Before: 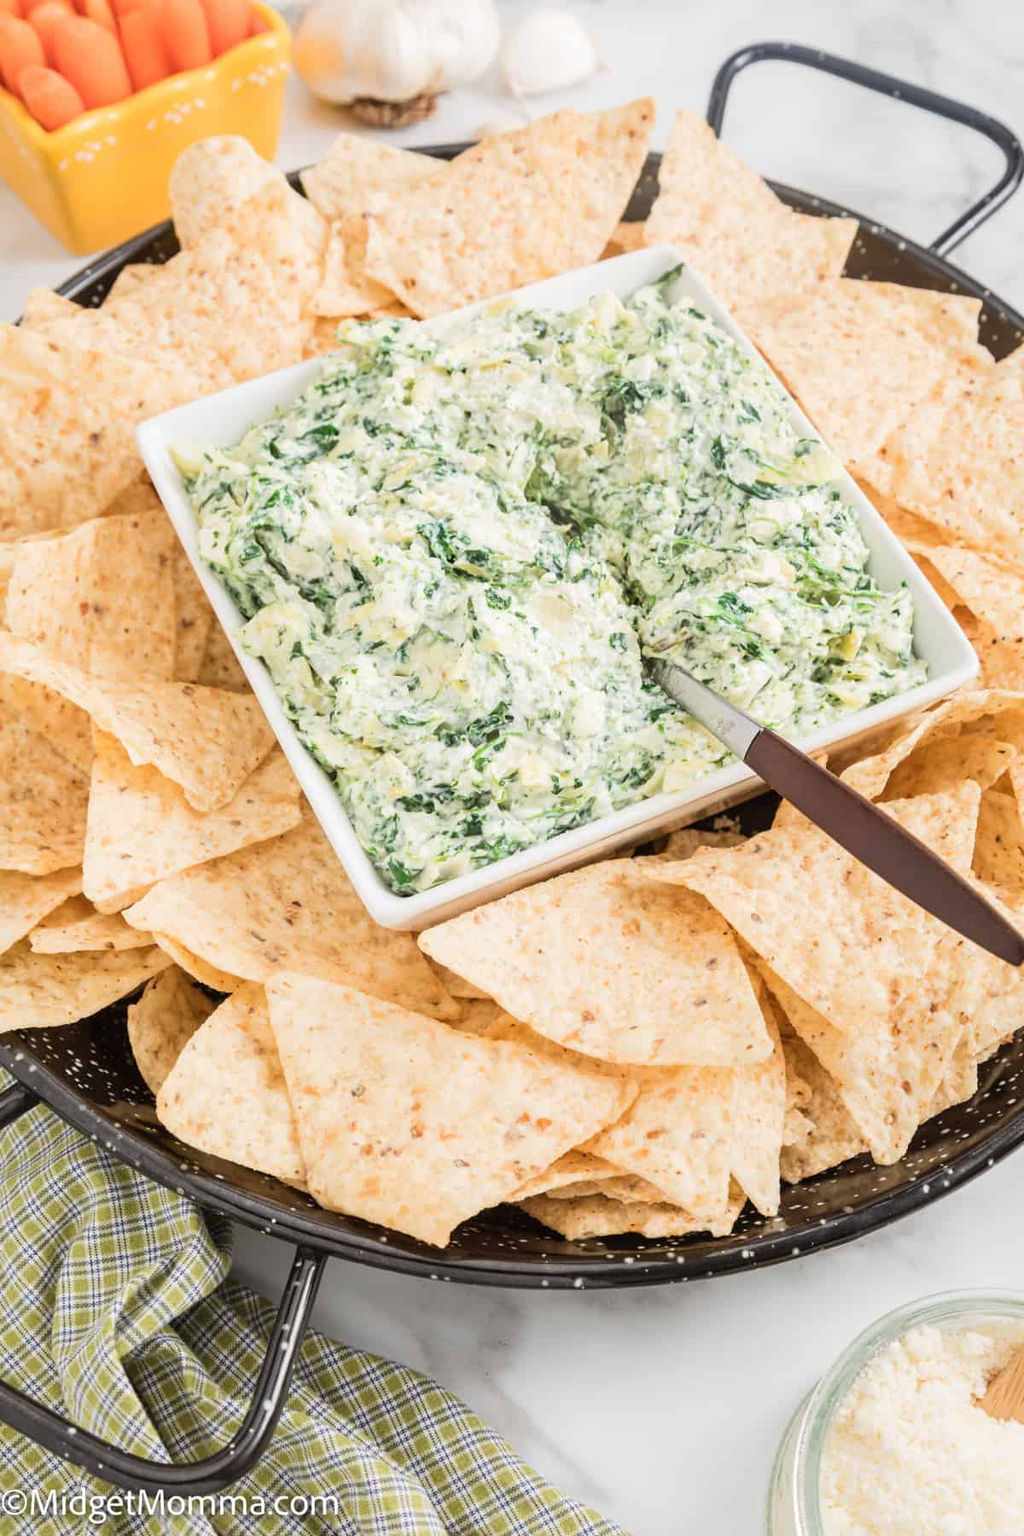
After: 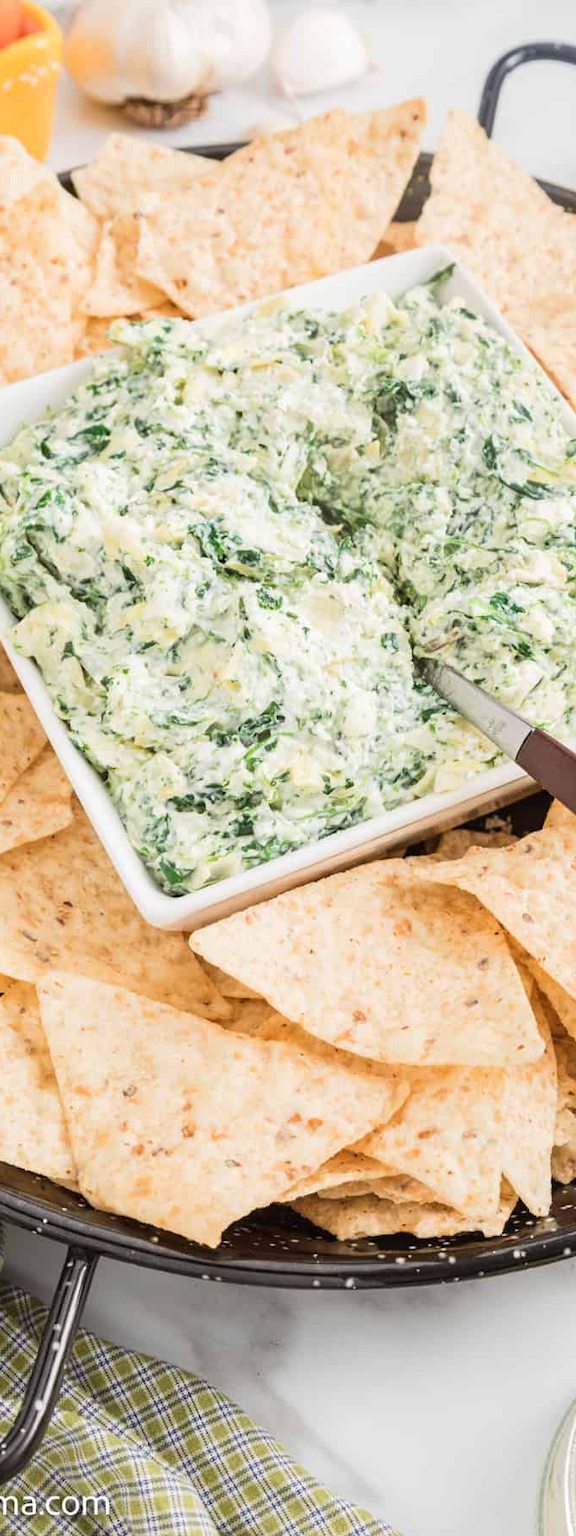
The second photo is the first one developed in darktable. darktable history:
crop and rotate: left 22.398%, right 21.26%
